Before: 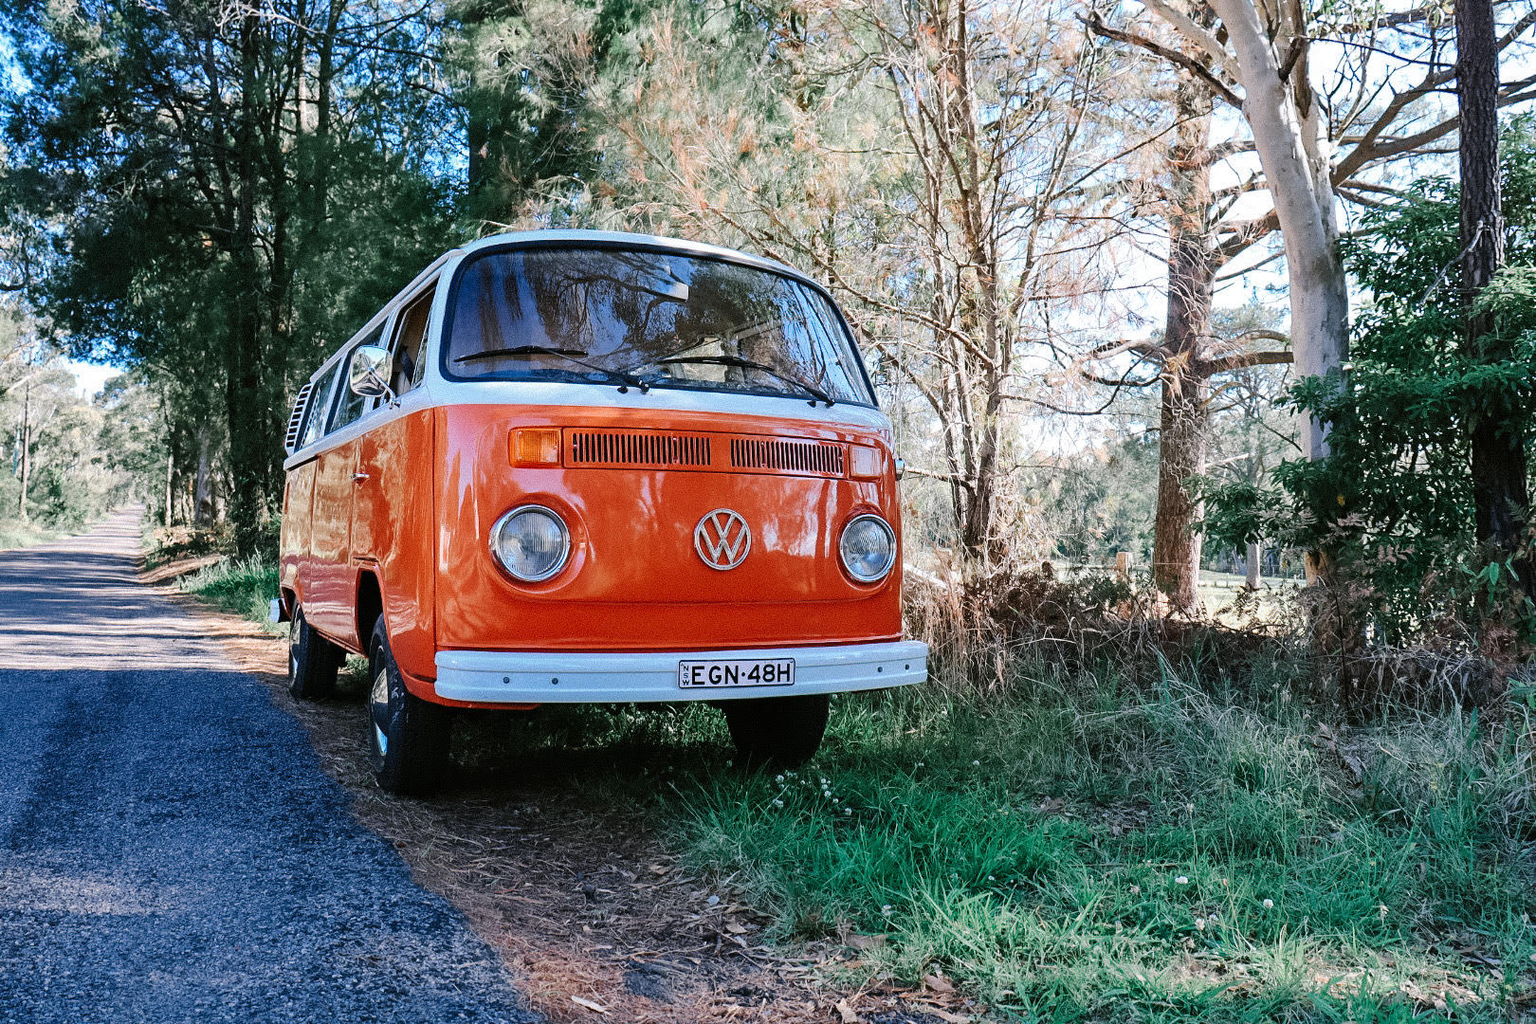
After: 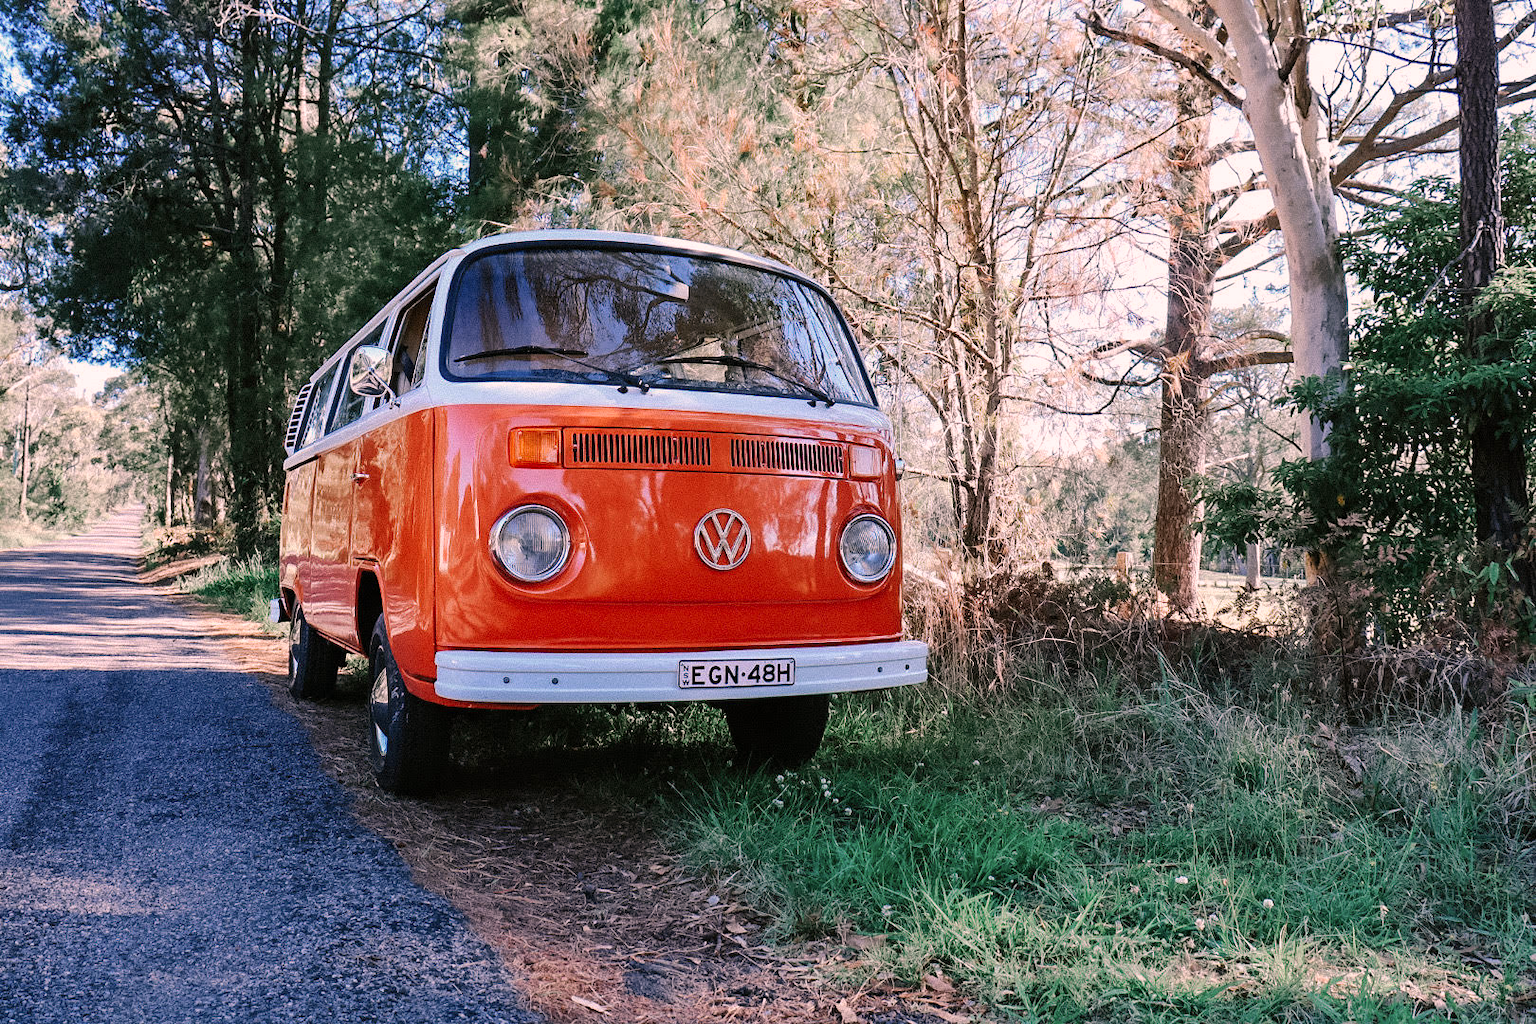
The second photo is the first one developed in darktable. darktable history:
color correction: highlights a* 12.71, highlights b* 5.51
